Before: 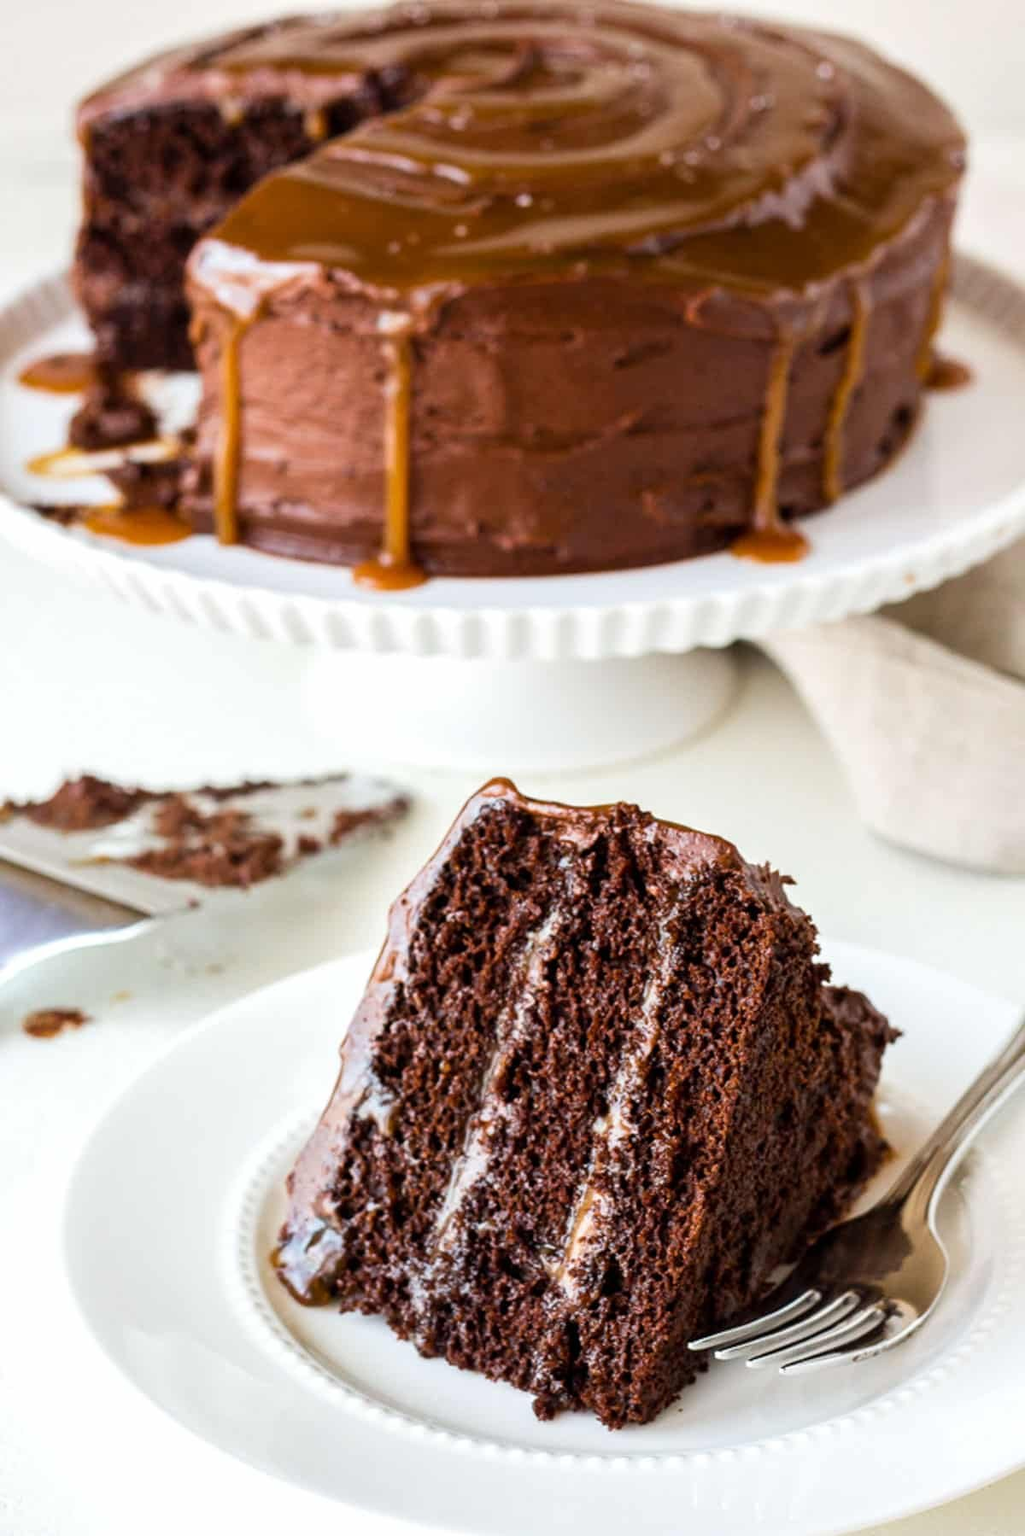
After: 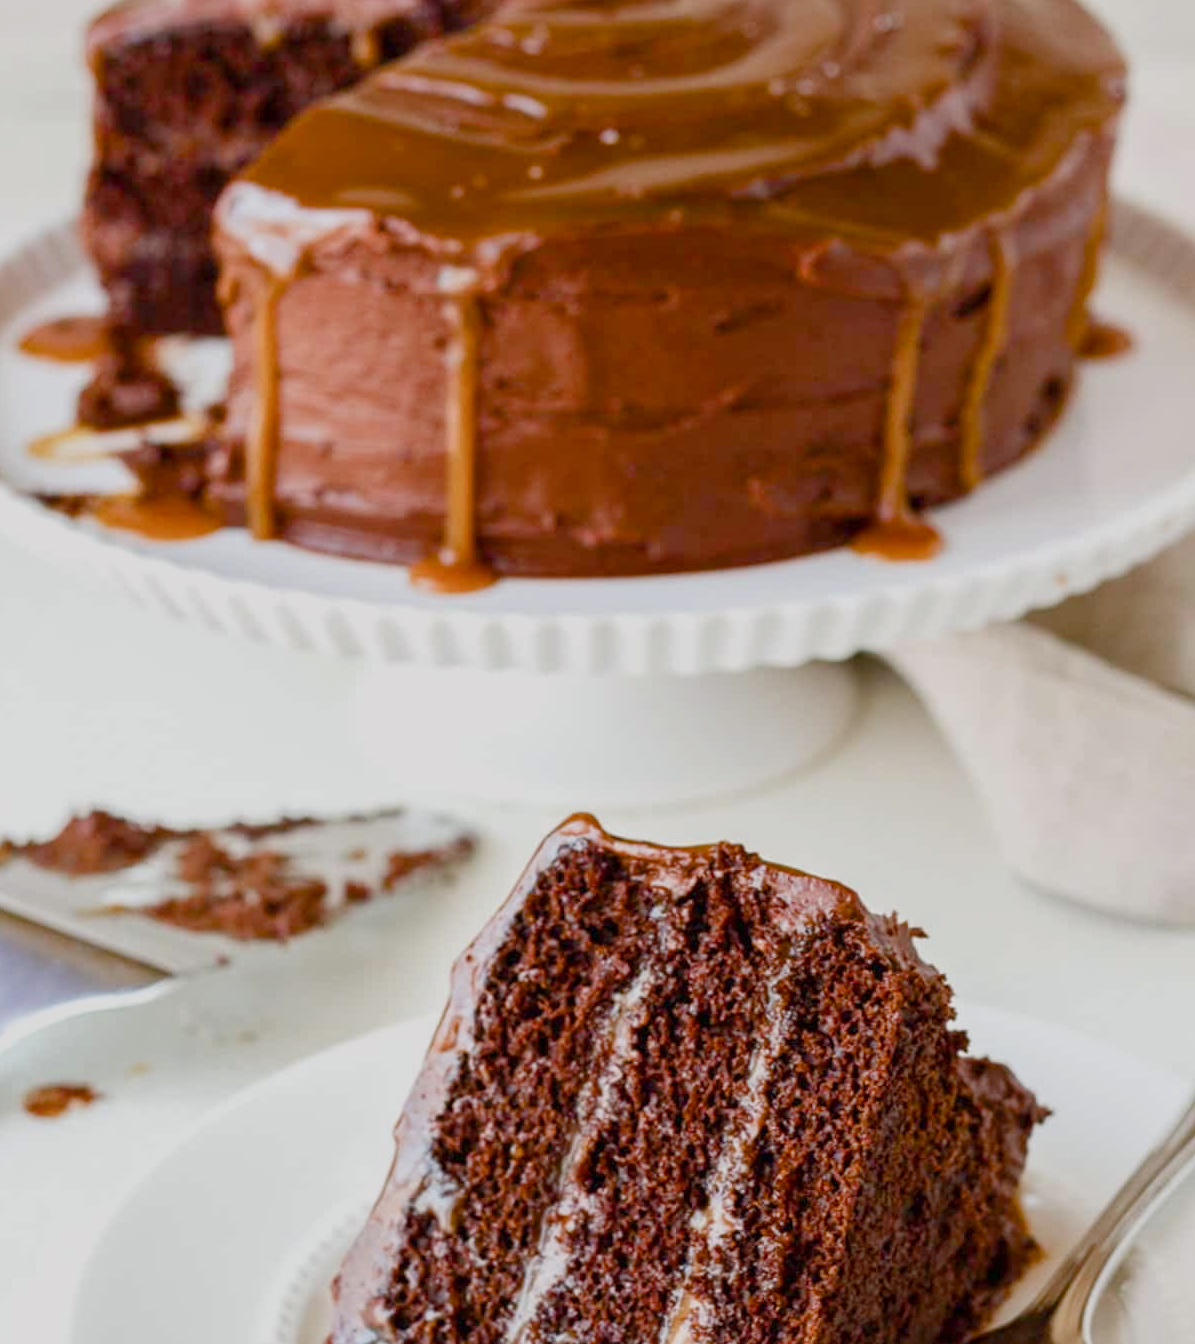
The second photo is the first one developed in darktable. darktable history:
crop: left 0.387%, top 5.469%, bottom 19.809%
color balance rgb: shadows lift › chroma 1%, shadows lift › hue 113°, highlights gain › chroma 0.2%, highlights gain › hue 333°, perceptual saturation grading › global saturation 20%, perceptual saturation grading › highlights -50%, perceptual saturation grading › shadows 25%, contrast -20%
